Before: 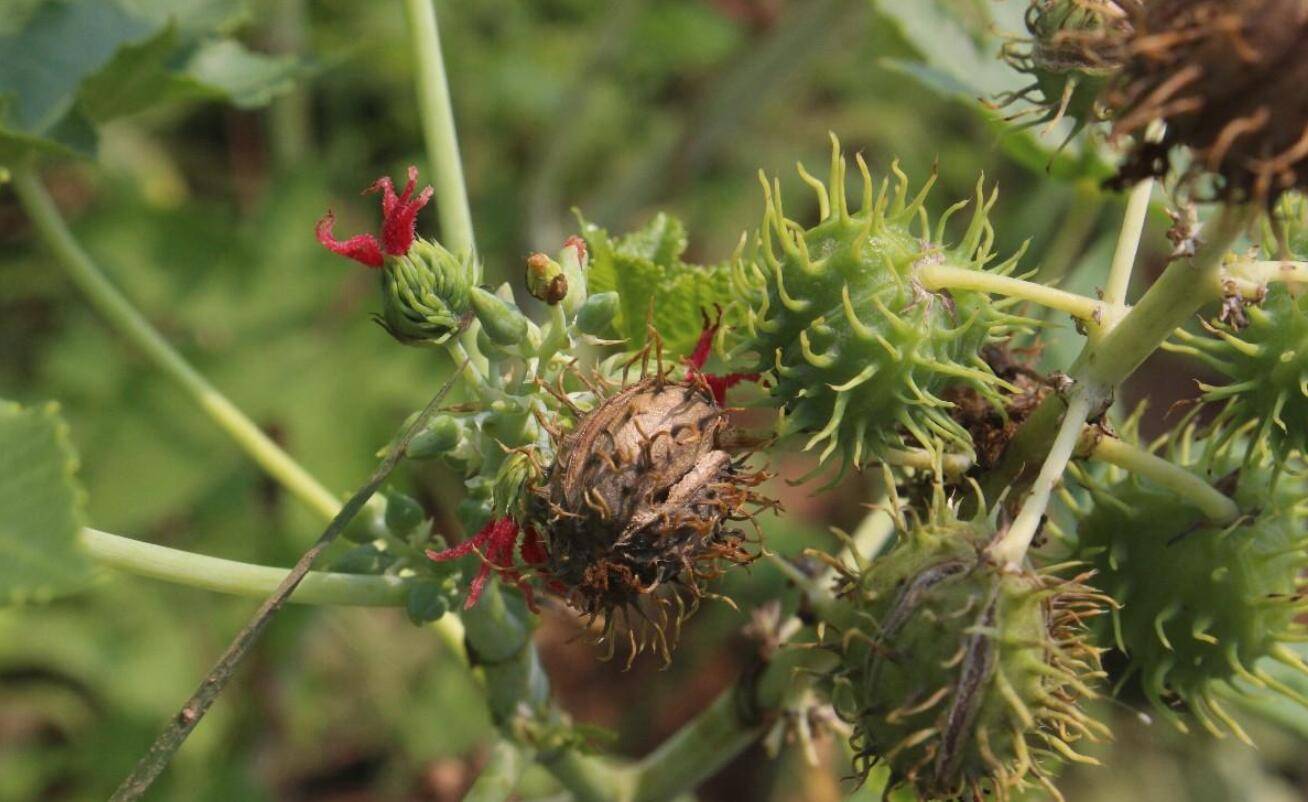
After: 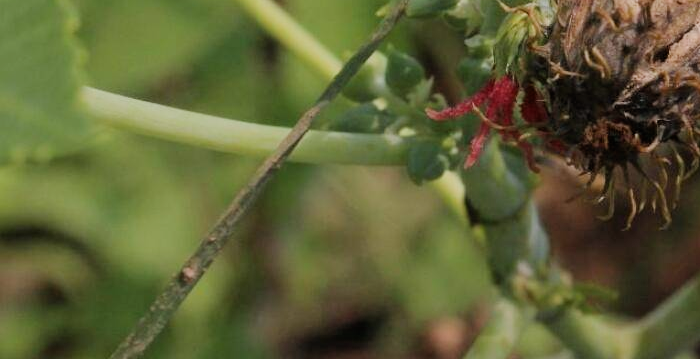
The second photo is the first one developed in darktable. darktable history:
filmic rgb: black relative exposure -7.65 EV, white relative exposure 4.56 EV, threshold 2.97 EV, hardness 3.61, enable highlight reconstruction true
crop and rotate: top 55.045%, right 46.431%, bottom 0.178%
